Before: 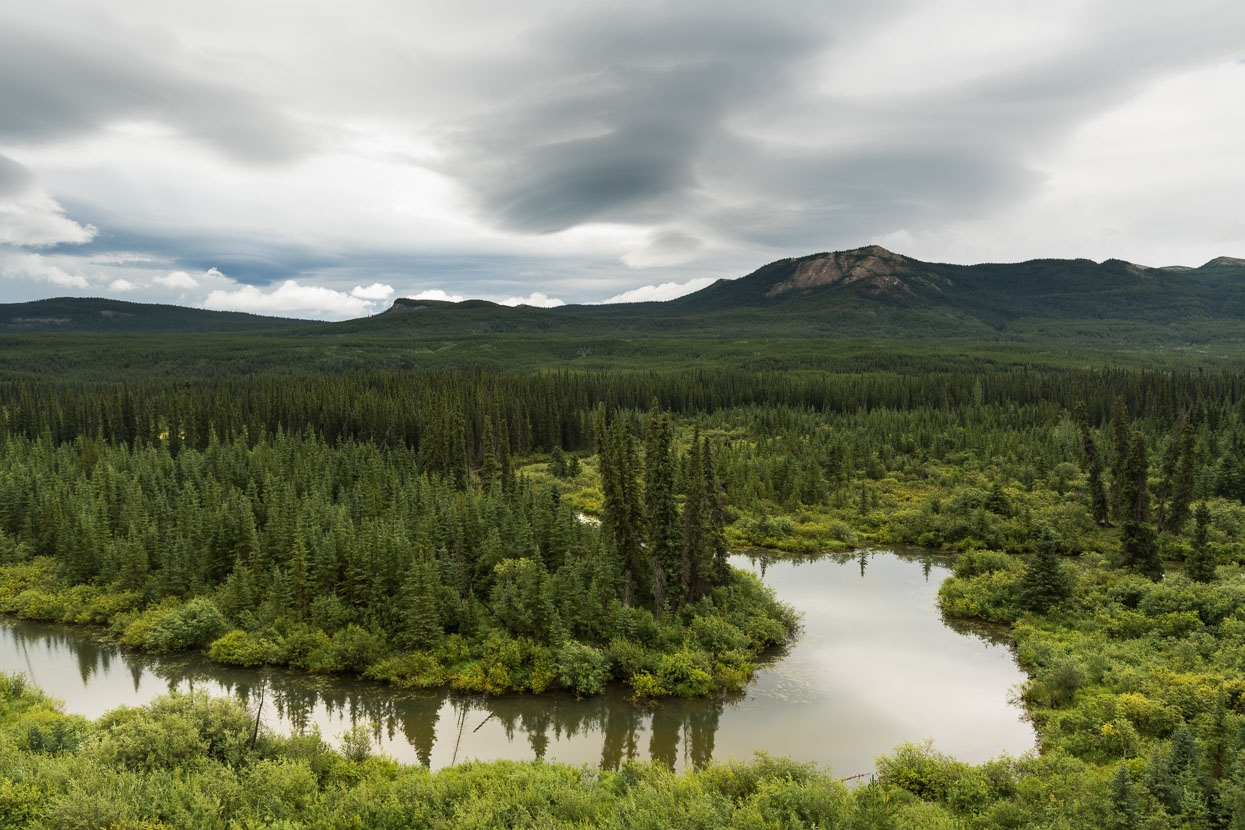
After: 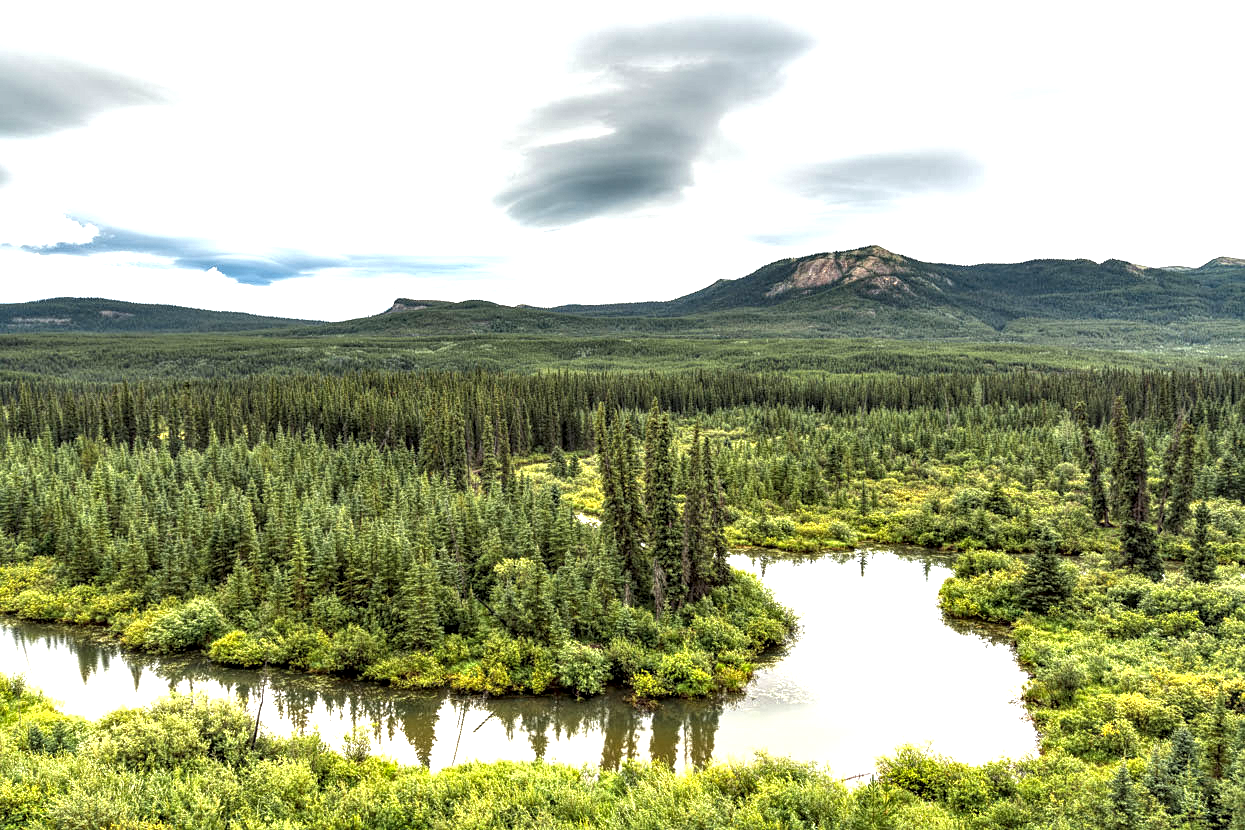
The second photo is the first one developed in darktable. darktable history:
sharpen: amount 0.205
exposure: black level correction 0, exposure 1.099 EV, compensate highlight preservation false
local contrast: highlights 75%, shadows 55%, detail 176%, midtone range 0.212
contrast equalizer: octaves 7, y [[0.6 ×6], [0.55 ×6], [0 ×6], [0 ×6], [0 ×6]]
